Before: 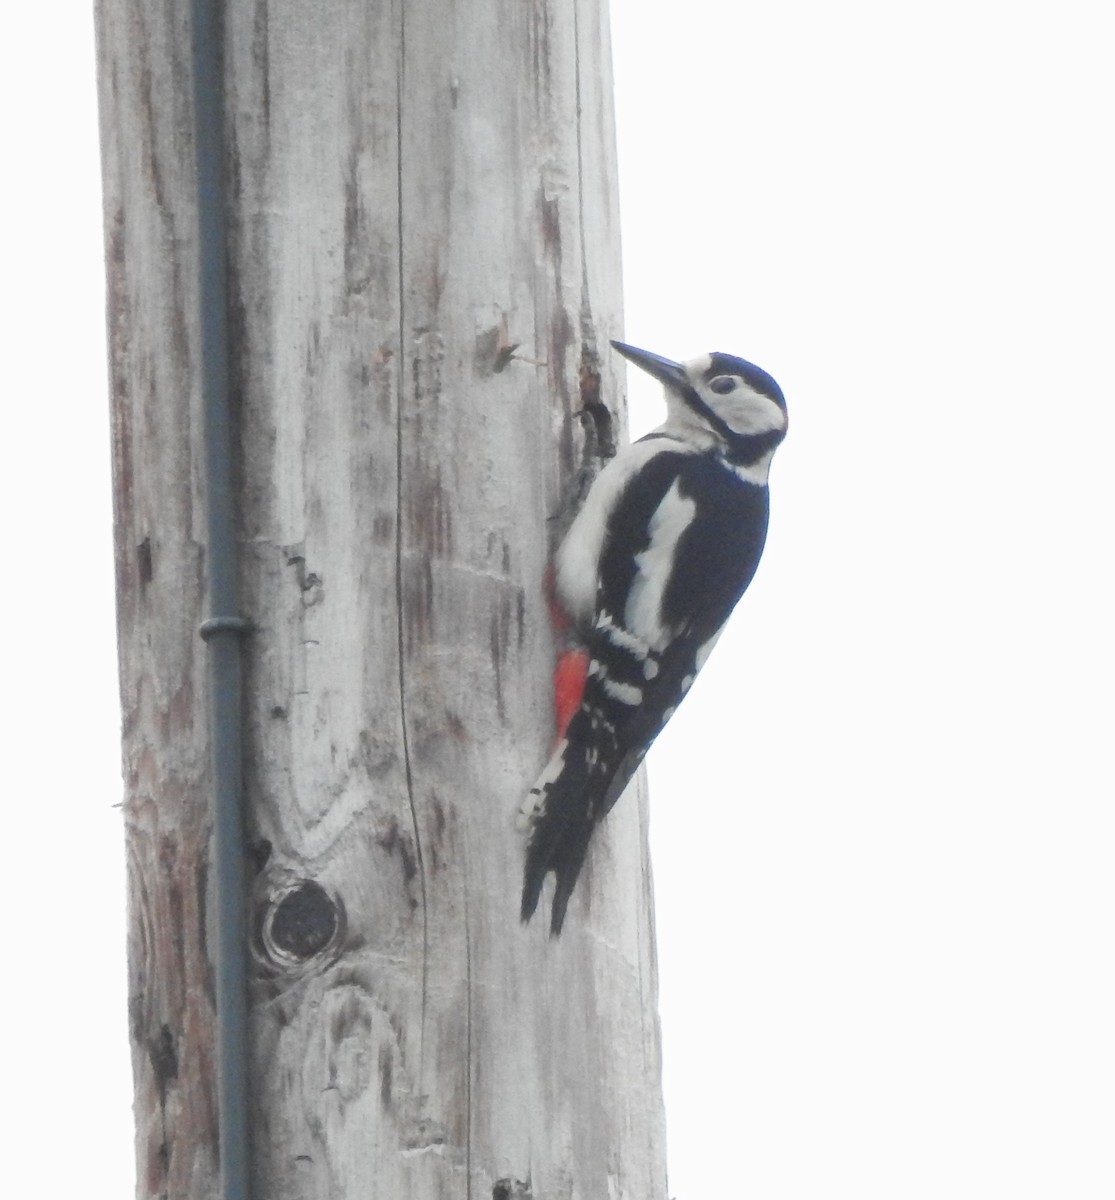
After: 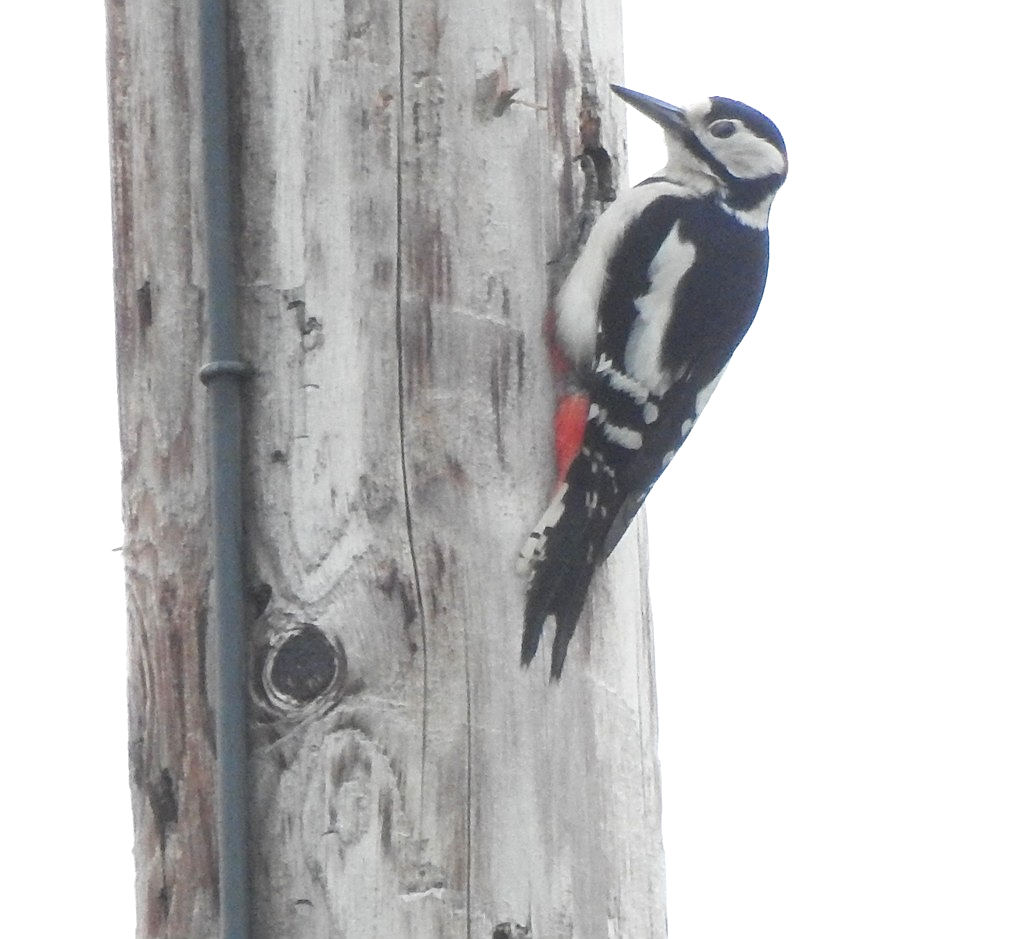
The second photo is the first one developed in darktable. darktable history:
exposure: exposure 0.201 EV, compensate highlight preservation false
sharpen: on, module defaults
crop: top 21.352%, right 9.363%, bottom 0.322%
